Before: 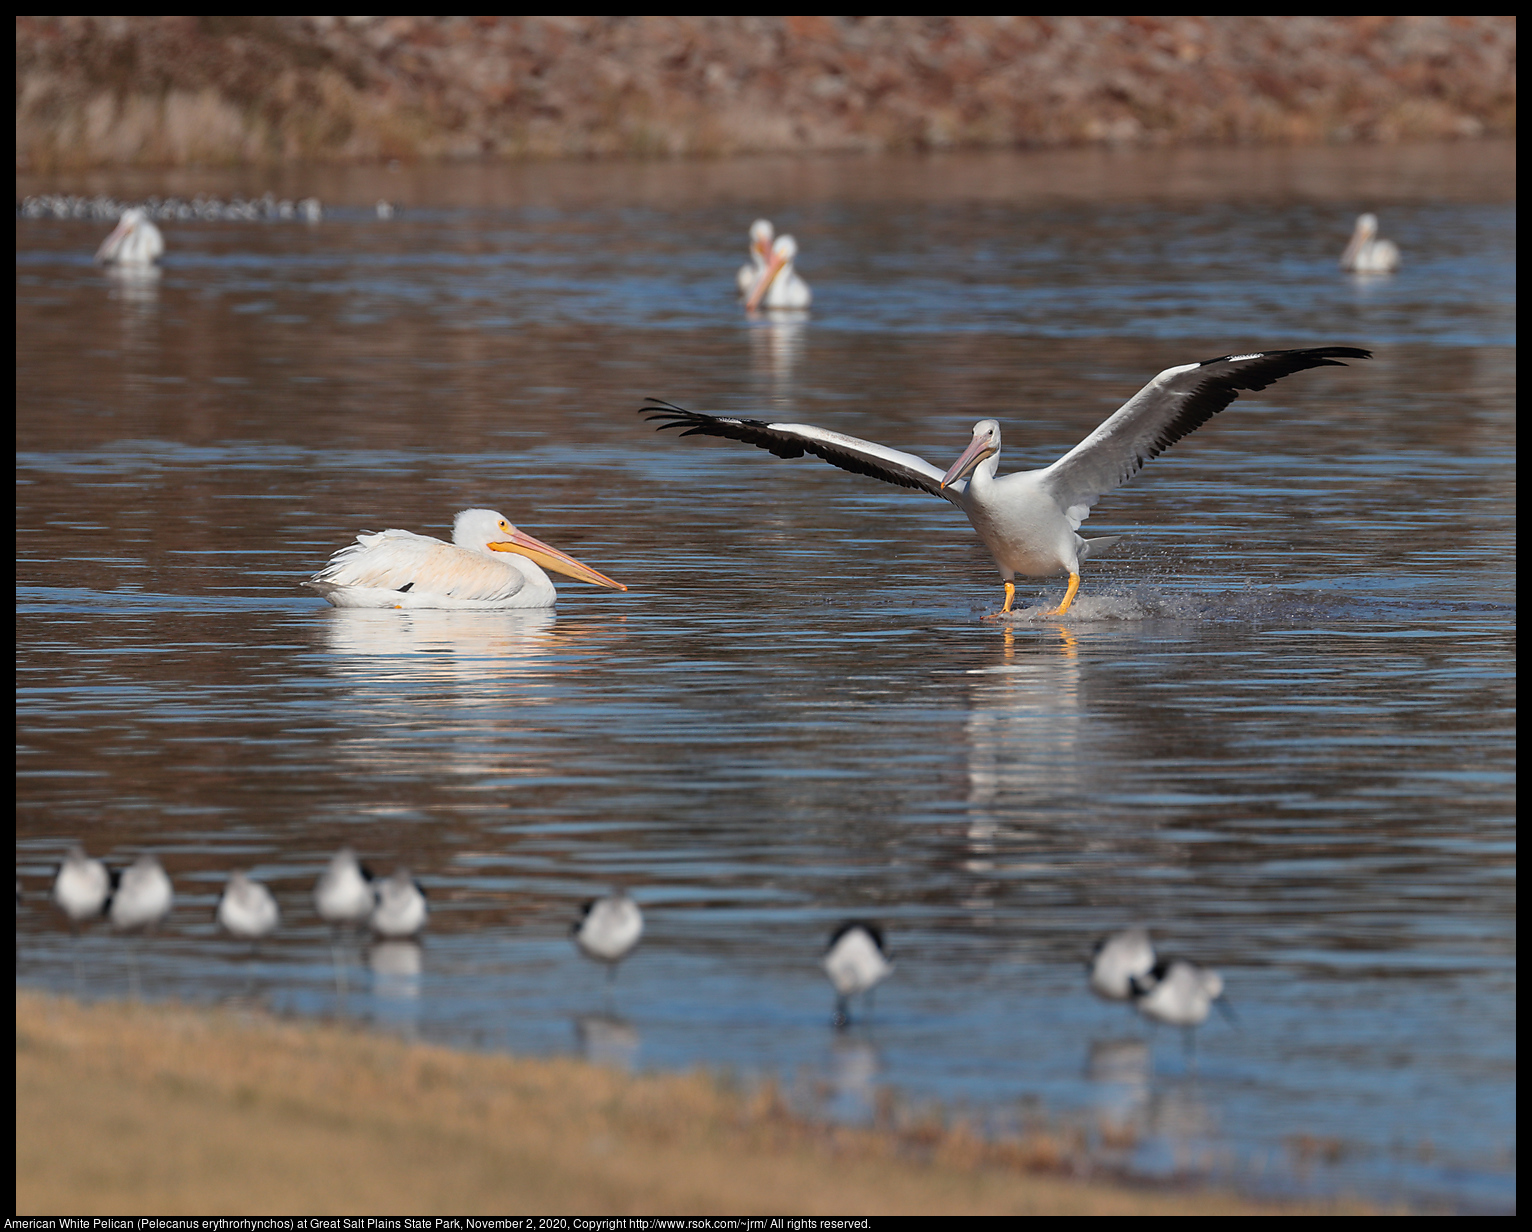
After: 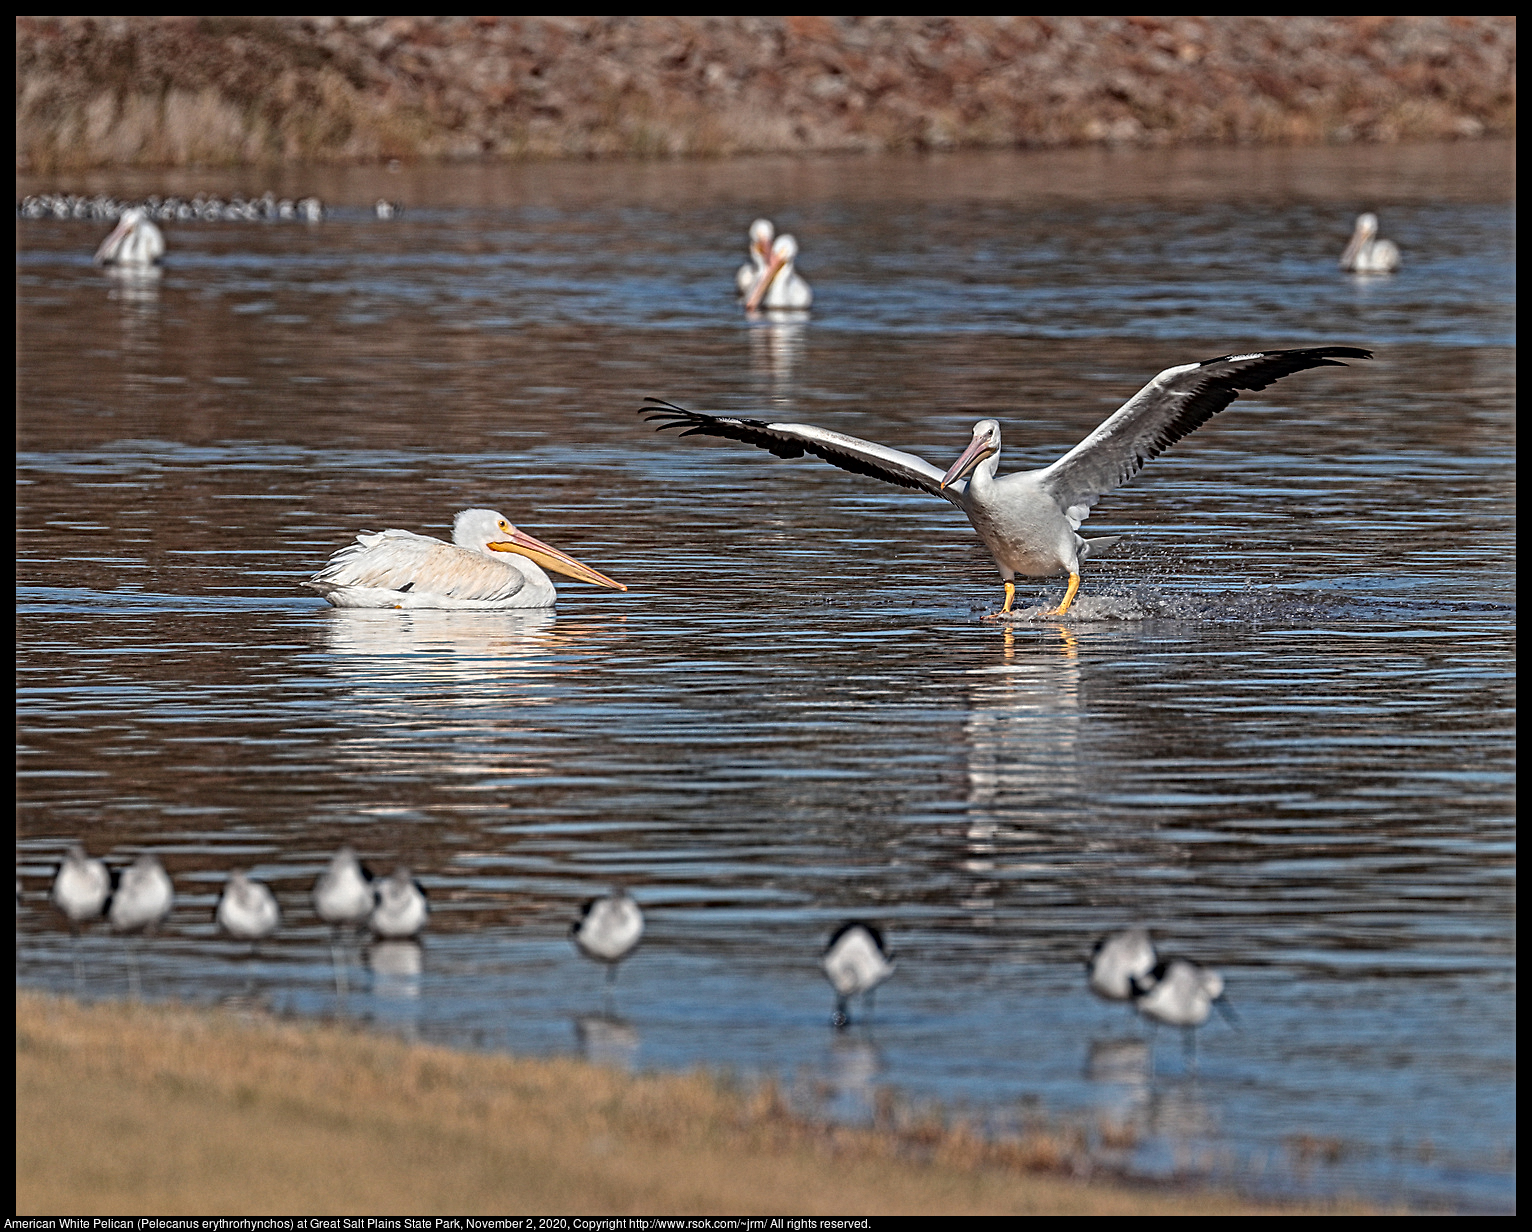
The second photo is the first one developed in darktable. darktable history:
local contrast: mode bilateral grid, contrast 20, coarseness 4, detail 300%, midtone range 0.2
